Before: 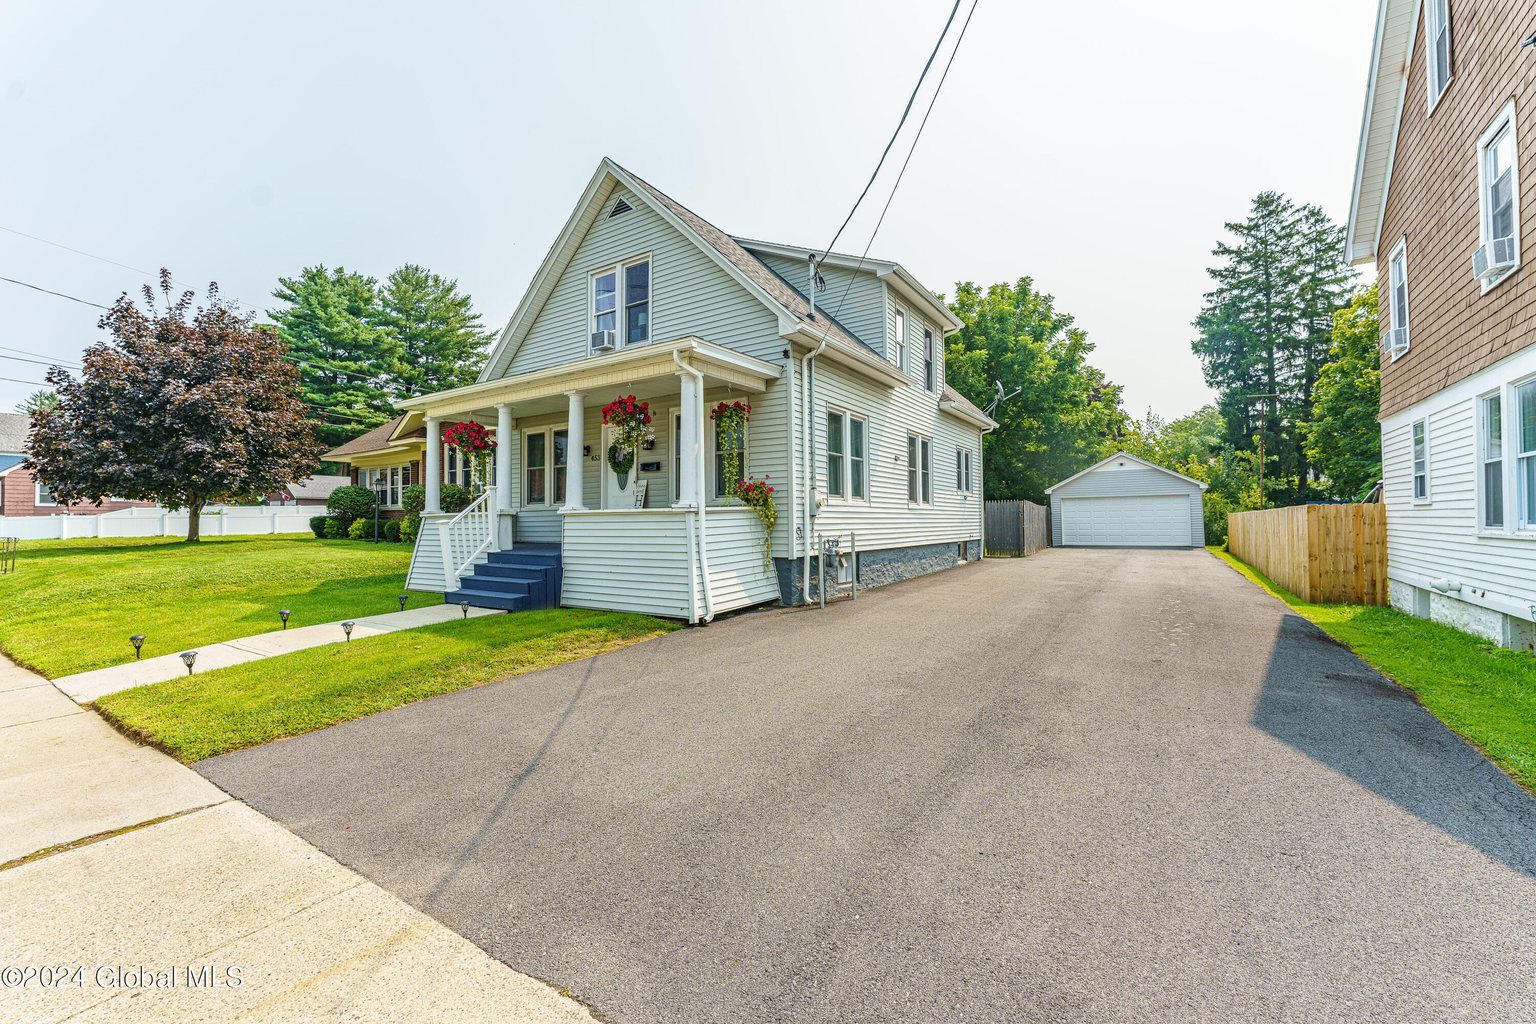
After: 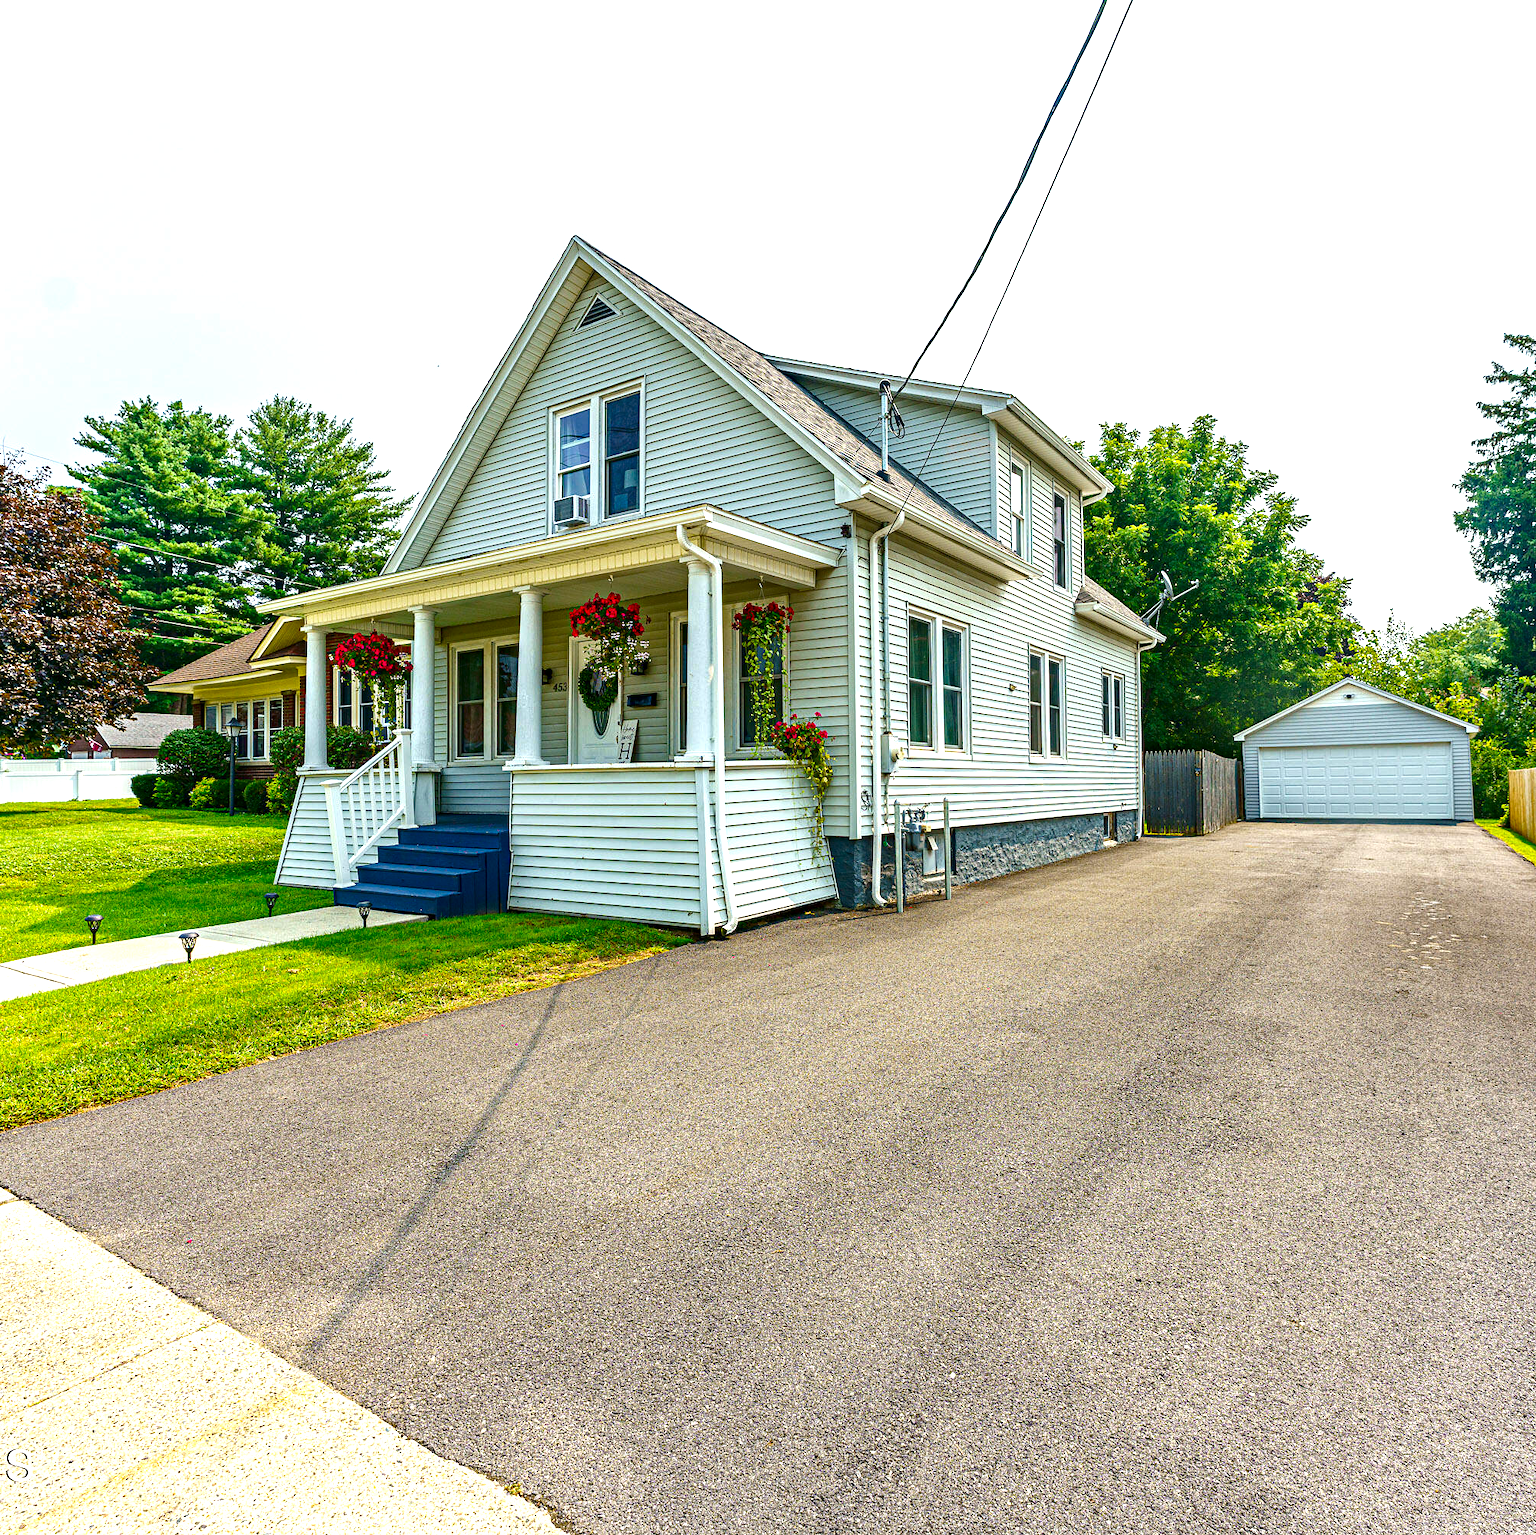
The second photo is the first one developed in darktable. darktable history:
haze removal: strength 0.258, distance 0.254, compatibility mode true, adaptive false
contrast brightness saturation: brightness -0.248, saturation 0.203
crop and rotate: left 14.471%, right 18.843%
exposure: exposure 0.602 EV, compensate highlight preservation false
